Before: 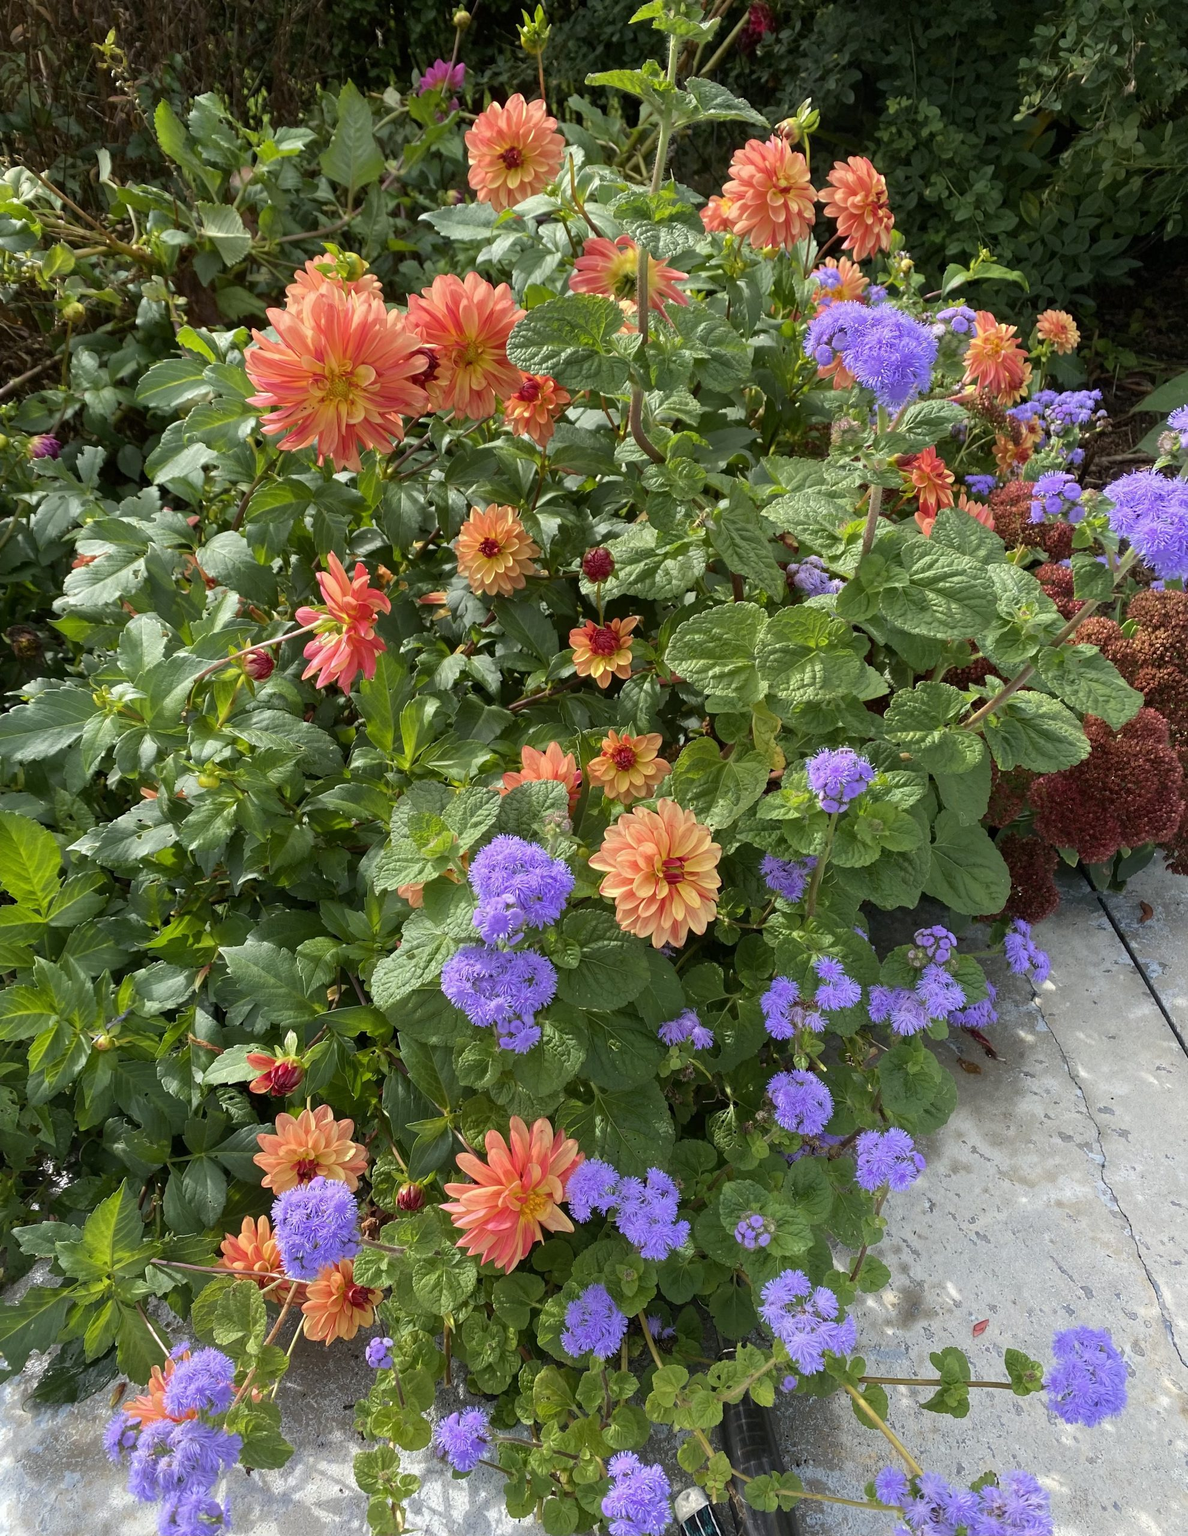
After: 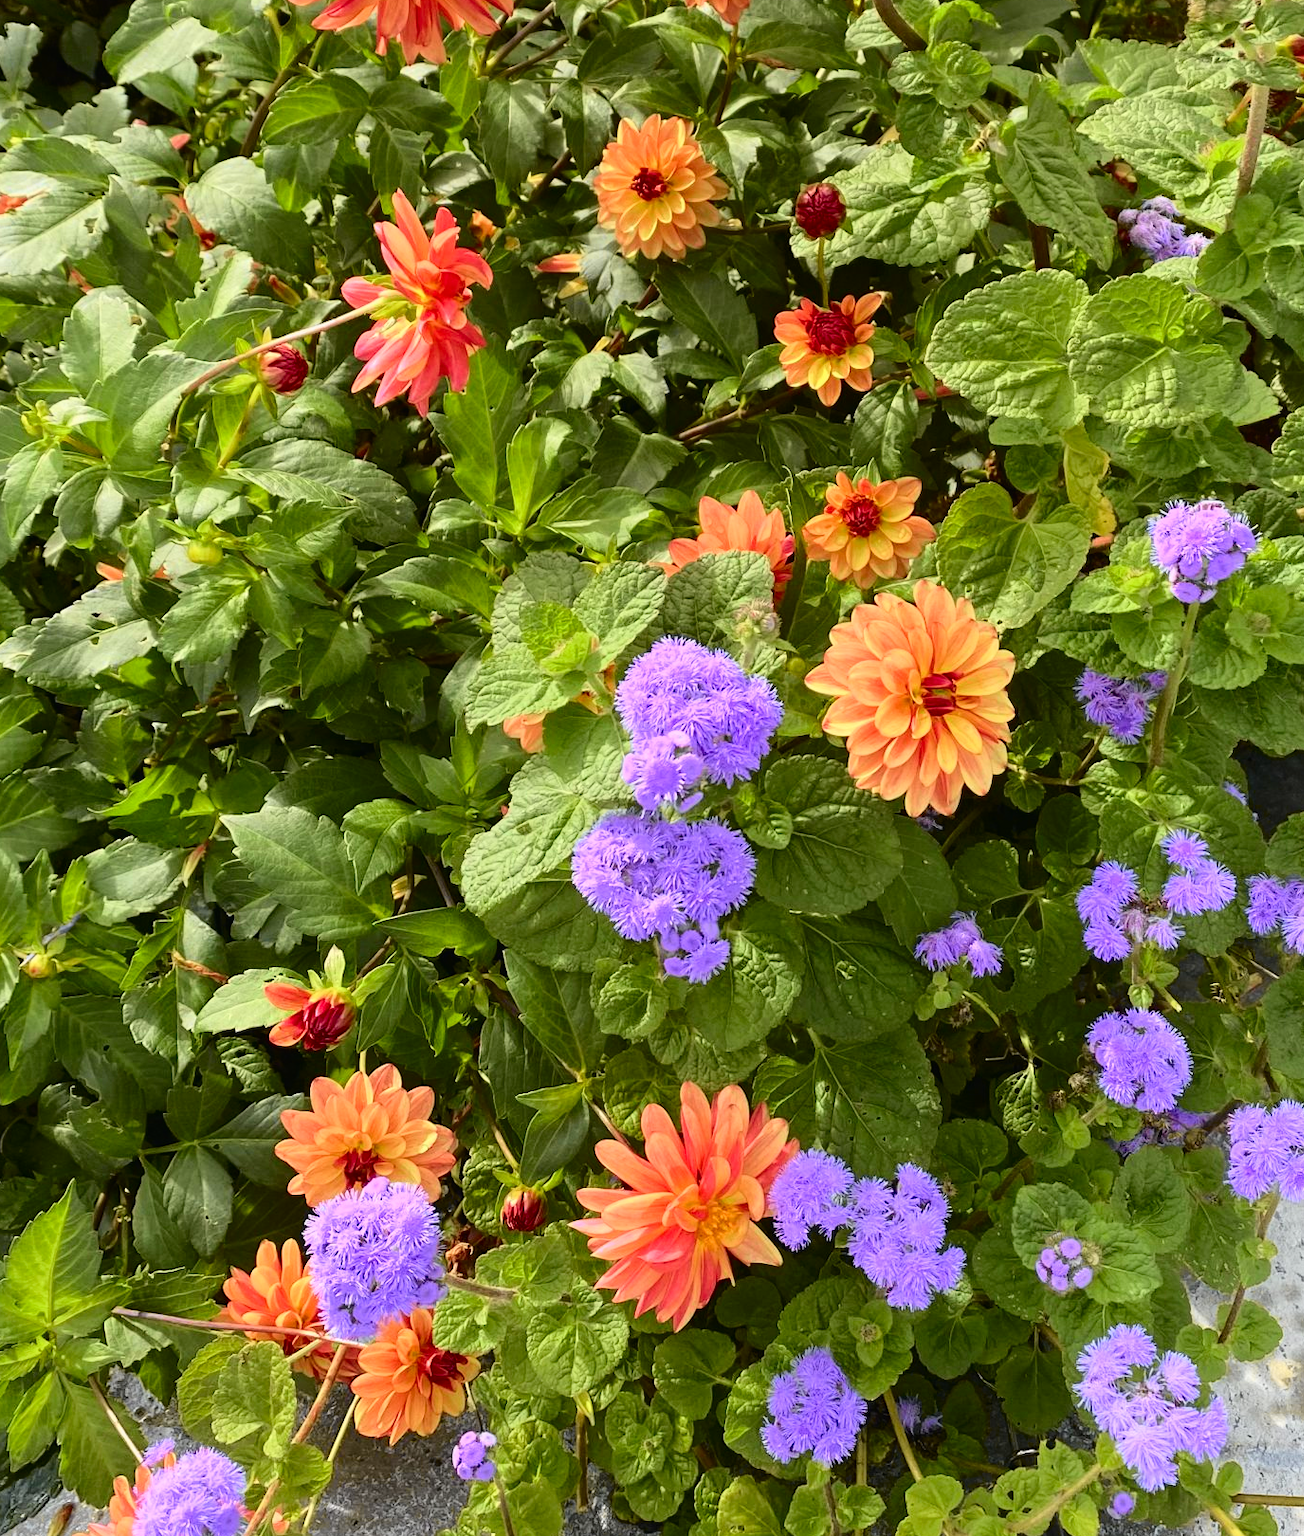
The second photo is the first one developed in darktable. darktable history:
contrast brightness saturation: contrast 0.037, saturation 0.157
tone curve: curves: ch0 [(0, 0.012) (0.037, 0.03) (0.123, 0.092) (0.19, 0.157) (0.269, 0.27) (0.48, 0.57) (0.595, 0.695) (0.718, 0.823) (0.855, 0.913) (1, 0.982)]; ch1 [(0, 0) (0.243, 0.245) (0.422, 0.415) (0.493, 0.495) (0.508, 0.506) (0.536, 0.542) (0.569, 0.611) (0.611, 0.662) (0.769, 0.807) (1, 1)]; ch2 [(0, 0) (0.249, 0.216) (0.349, 0.321) (0.424, 0.442) (0.476, 0.483) (0.498, 0.499) (0.517, 0.519) (0.532, 0.56) (0.569, 0.624) (0.614, 0.667) (0.706, 0.757) (0.808, 0.809) (0.991, 0.968)], color space Lab, independent channels, preserve colors none
crop: left 6.692%, top 28.124%, right 23.781%, bottom 8.567%
